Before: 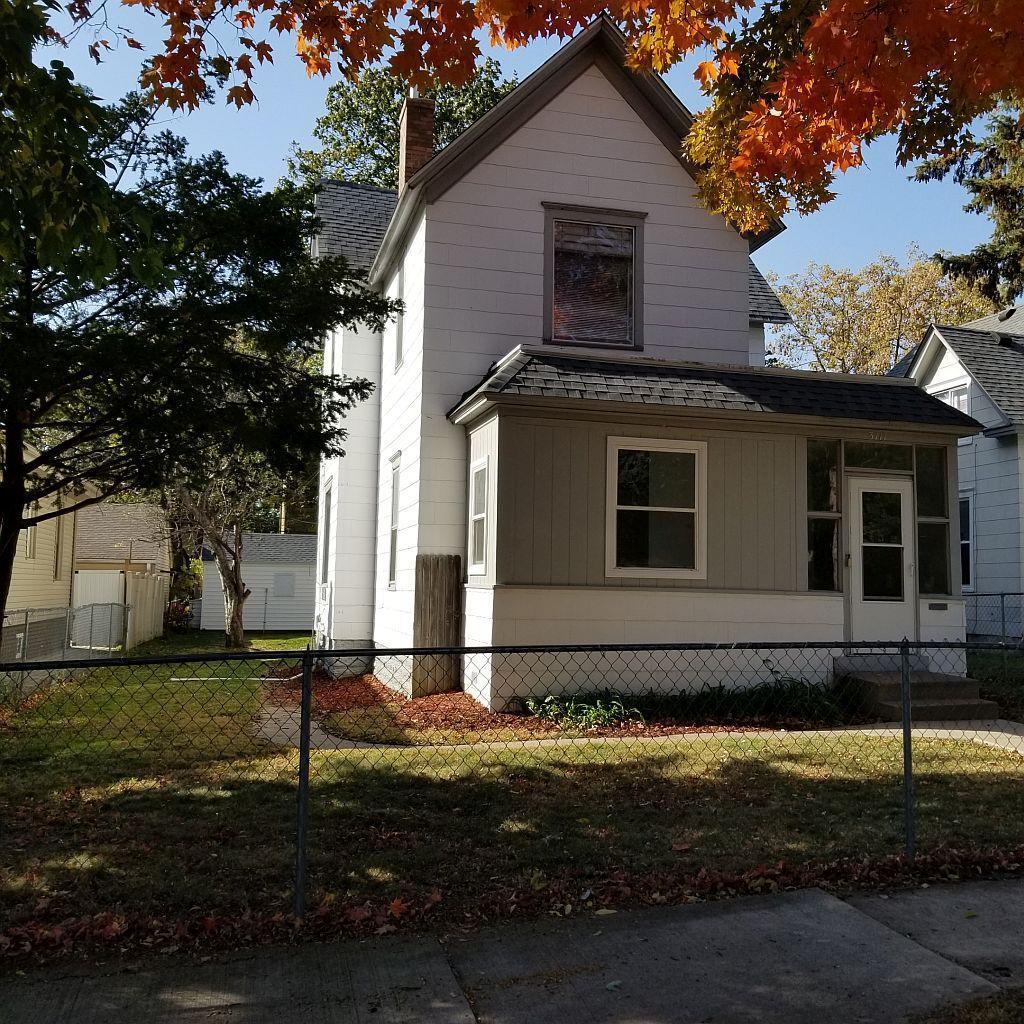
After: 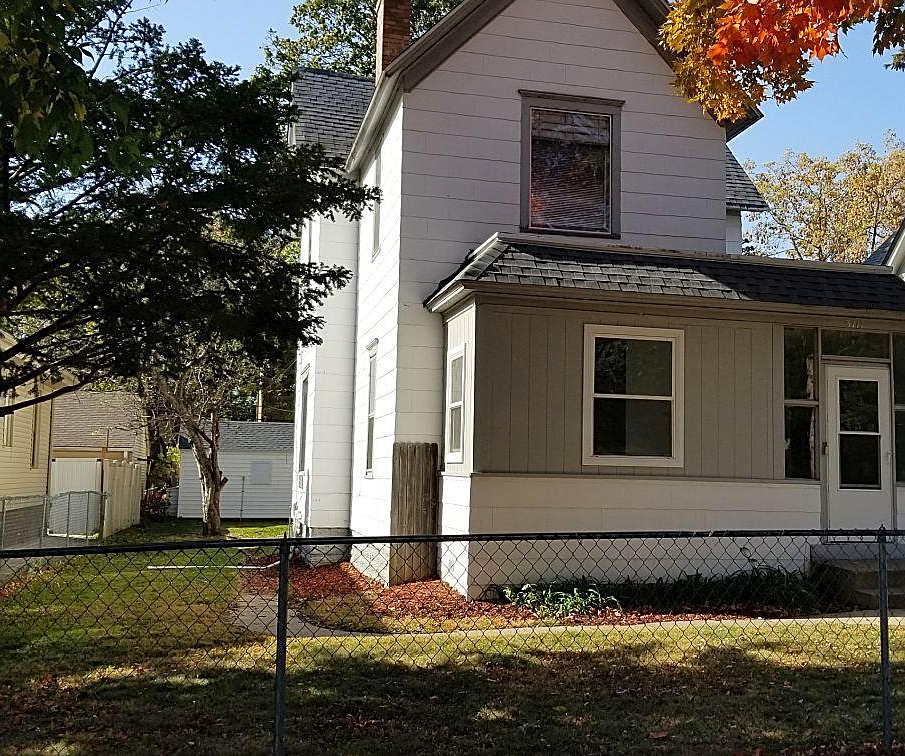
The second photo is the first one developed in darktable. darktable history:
crop and rotate: left 2.307%, top 11.007%, right 9.249%, bottom 15.09%
contrast brightness saturation: contrast 0.033, brightness 0.058, saturation 0.123
sharpen: on, module defaults
